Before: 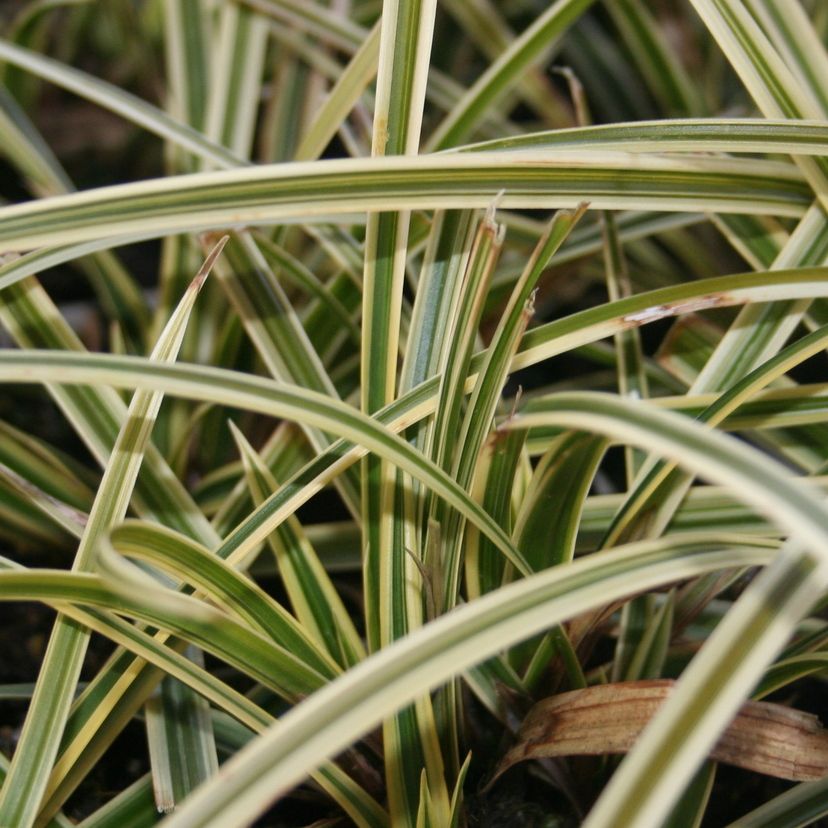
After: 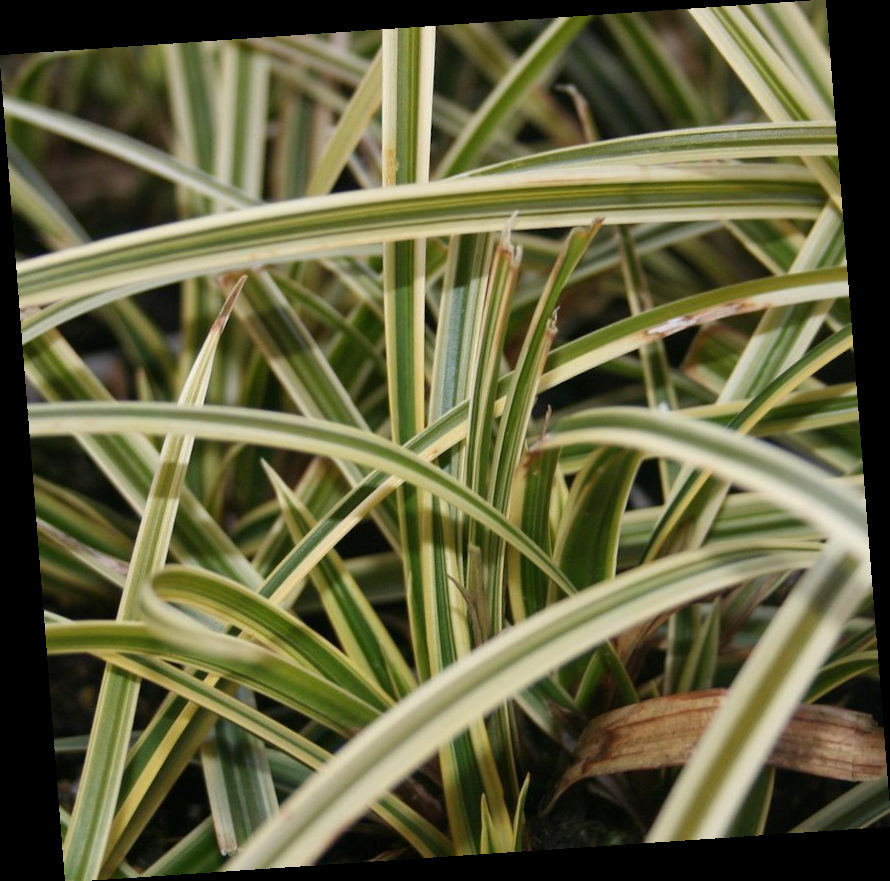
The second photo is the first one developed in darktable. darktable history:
rotate and perspective: rotation -4.2°, shear 0.006, automatic cropping off
